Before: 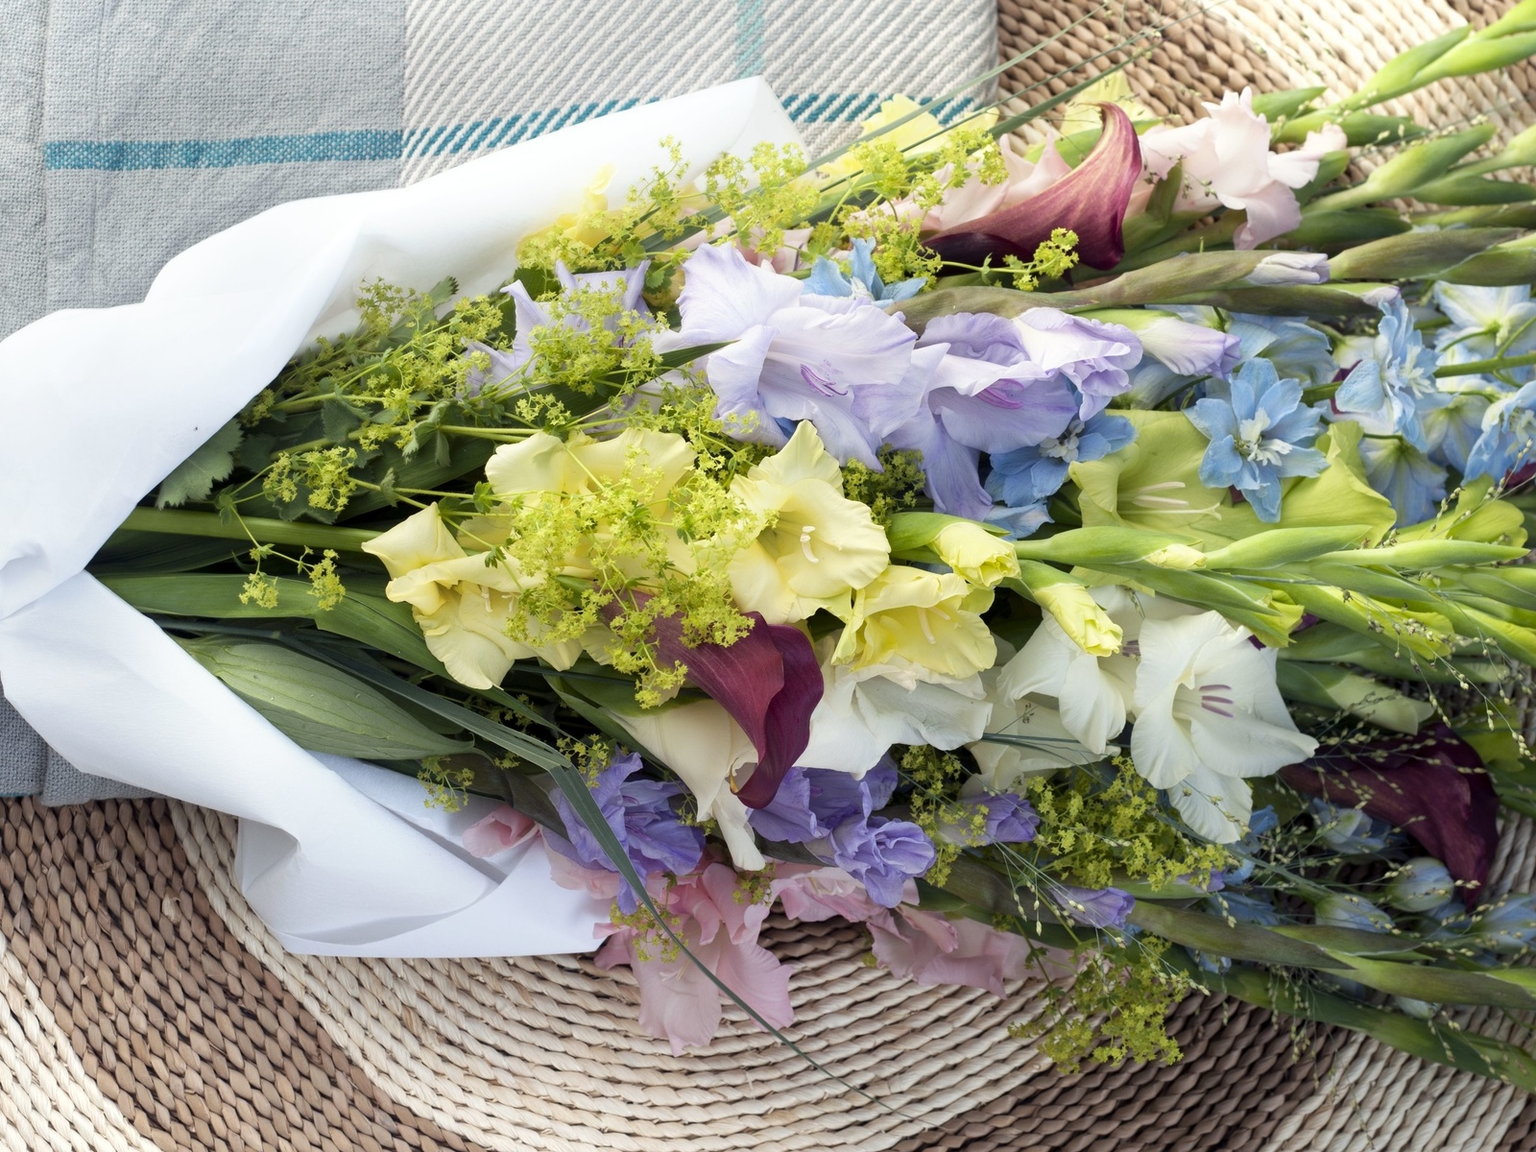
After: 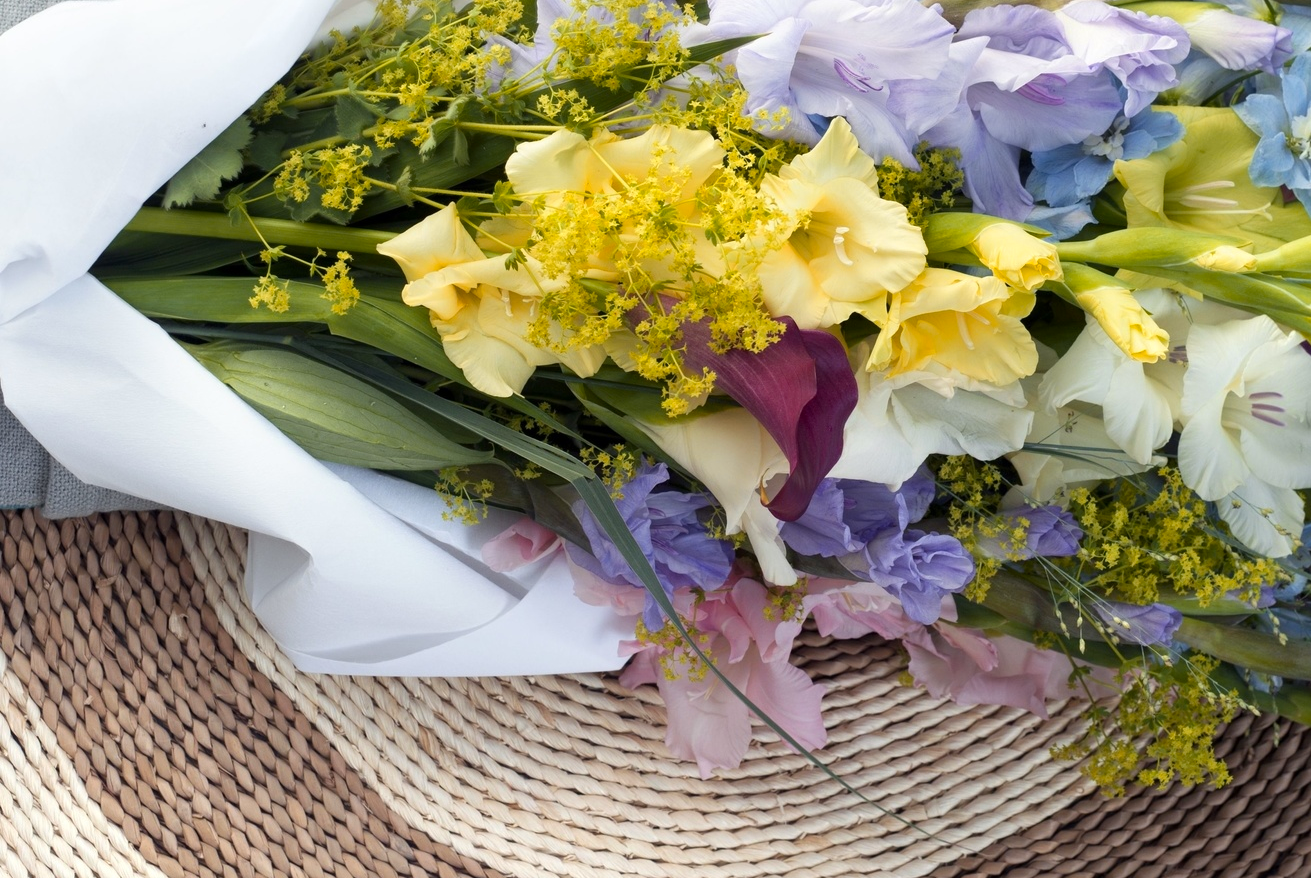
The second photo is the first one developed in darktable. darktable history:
crop: top 26.82%, right 18.047%
color zones: curves: ch1 [(0.24, 0.629) (0.75, 0.5)]; ch2 [(0.255, 0.454) (0.745, 0.491)]
